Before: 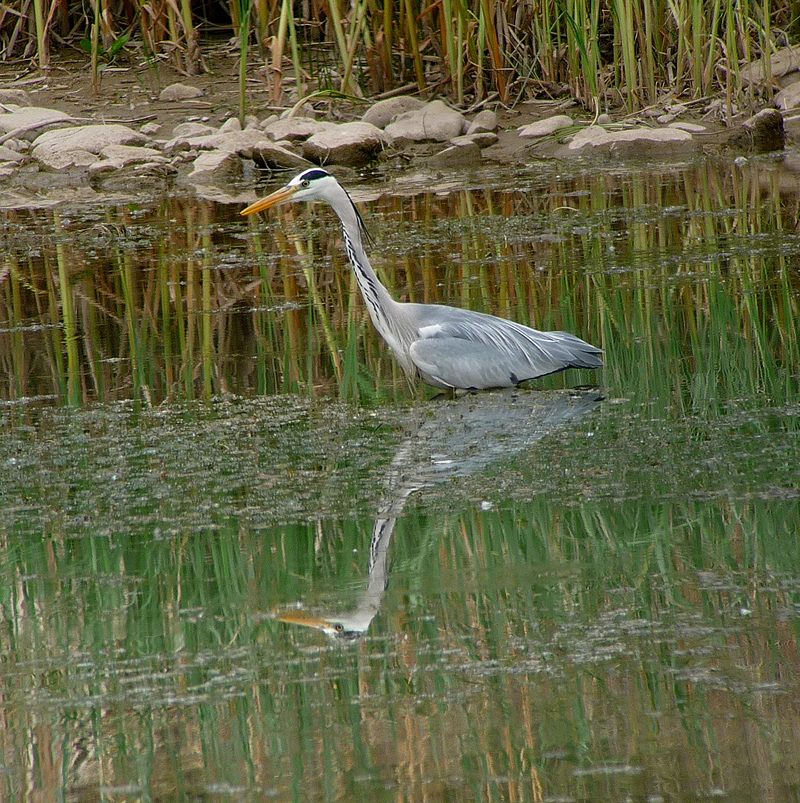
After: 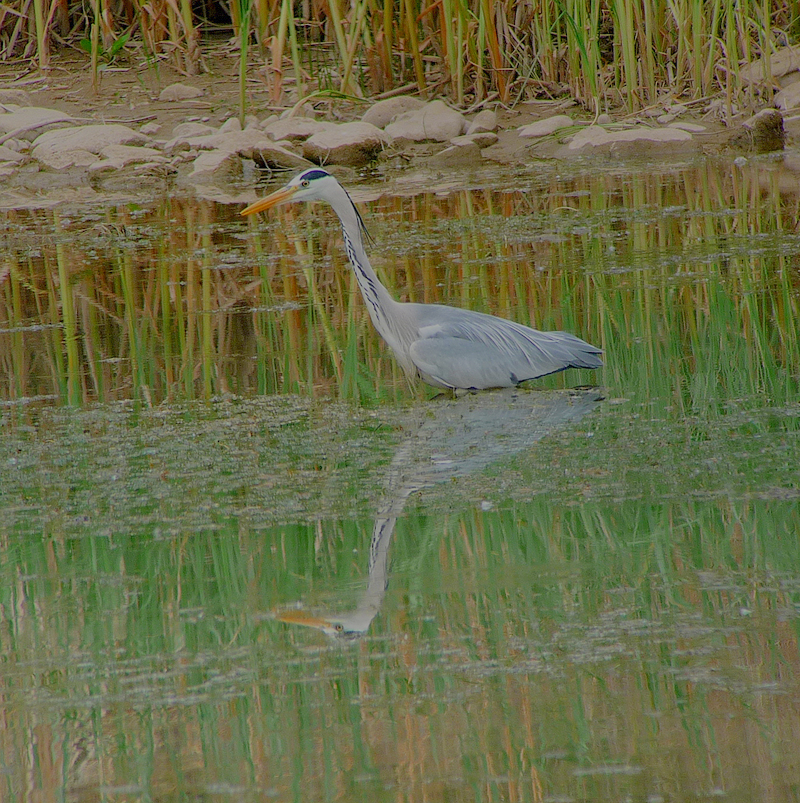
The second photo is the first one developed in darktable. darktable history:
filmic rgb: black relative exposure -16 EV, white relative exposure 8 EV, threshold 3 EV, hardness 4.17, latitude 50%, contrast 0.5, color science v5 (2021), contrast in shadows safe, contrast in highlights safe, enable highlight reconstruction true
